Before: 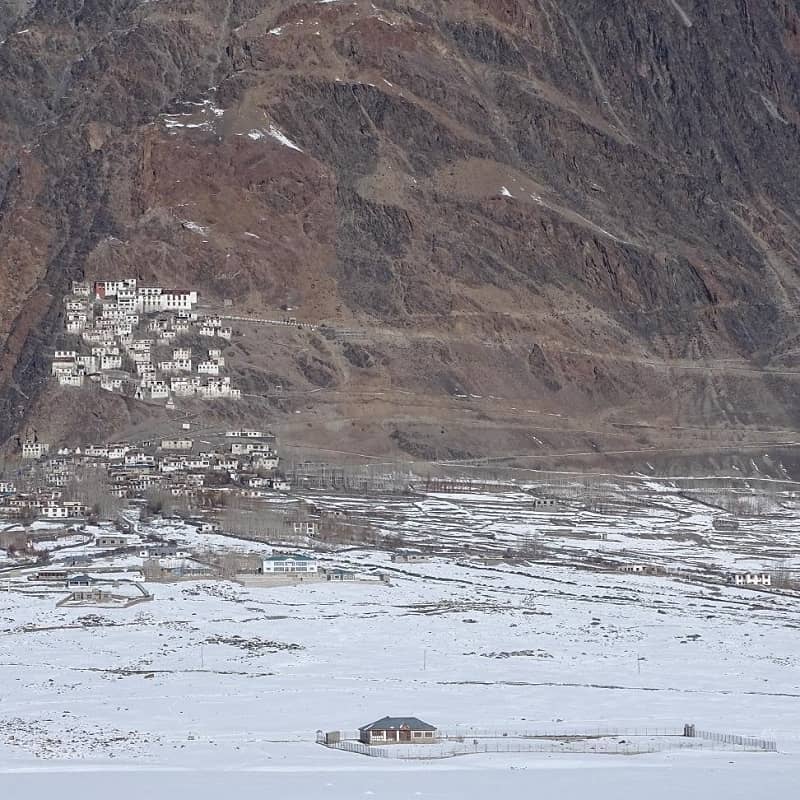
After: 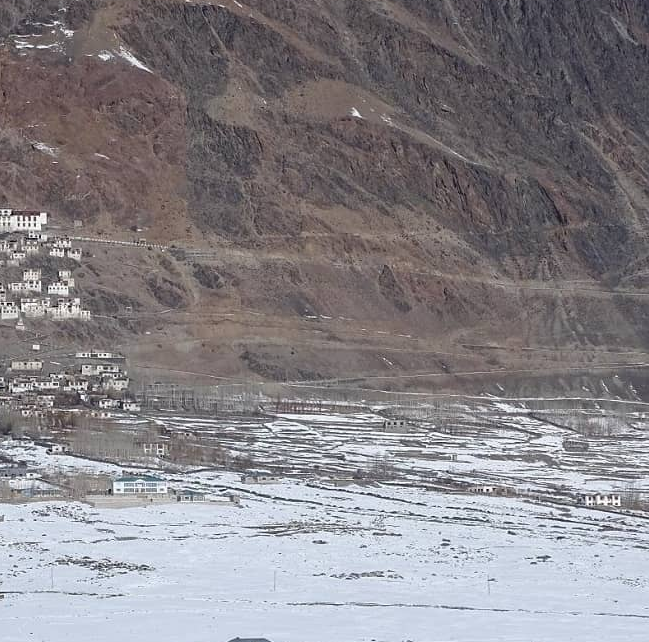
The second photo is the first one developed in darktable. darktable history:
crop: left 18.845%, top 9.946%, bottom 9.75%
